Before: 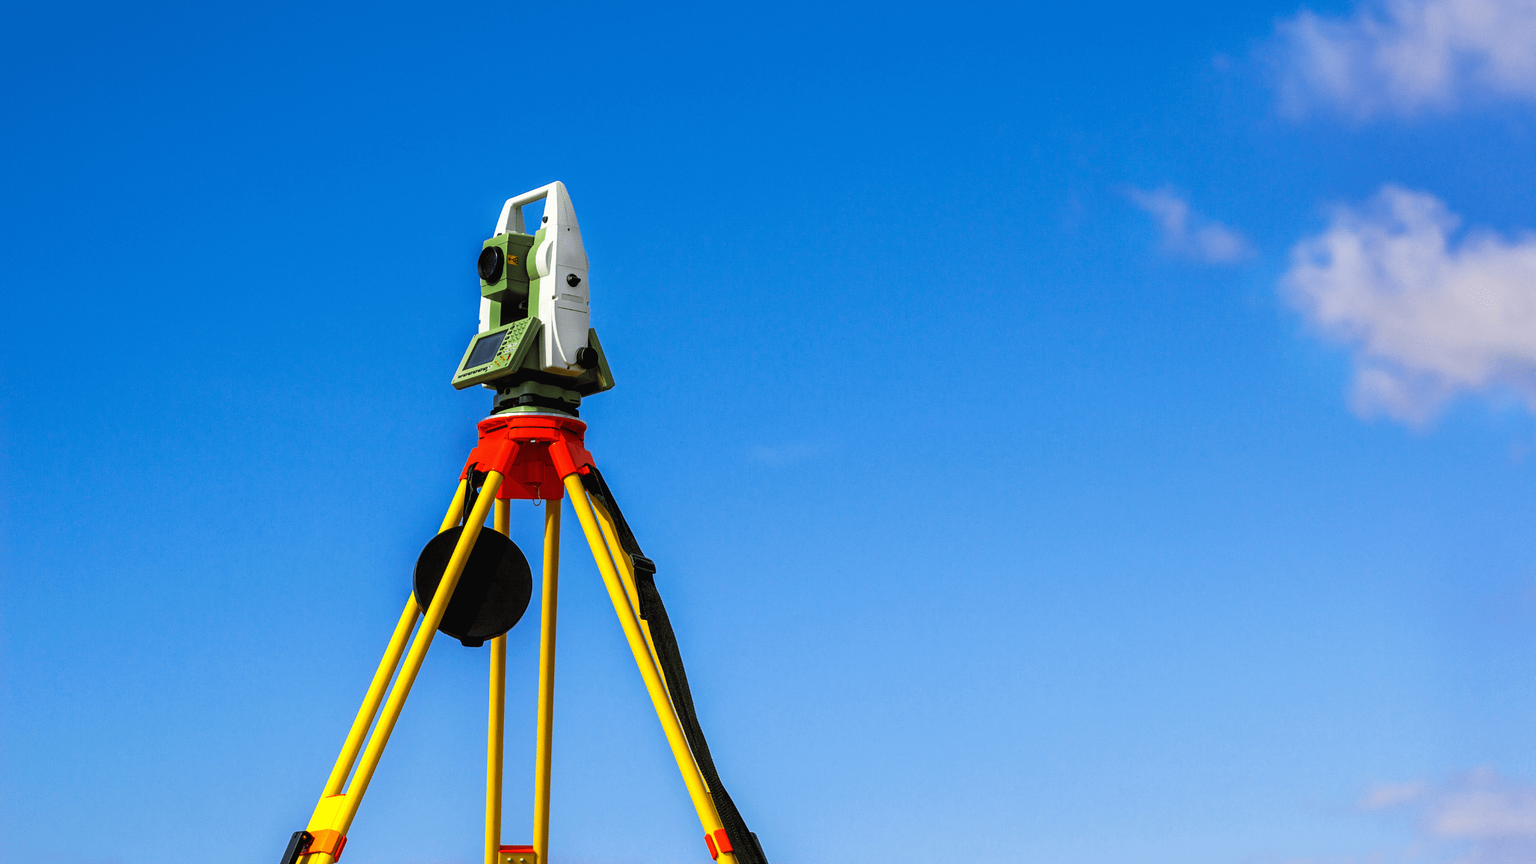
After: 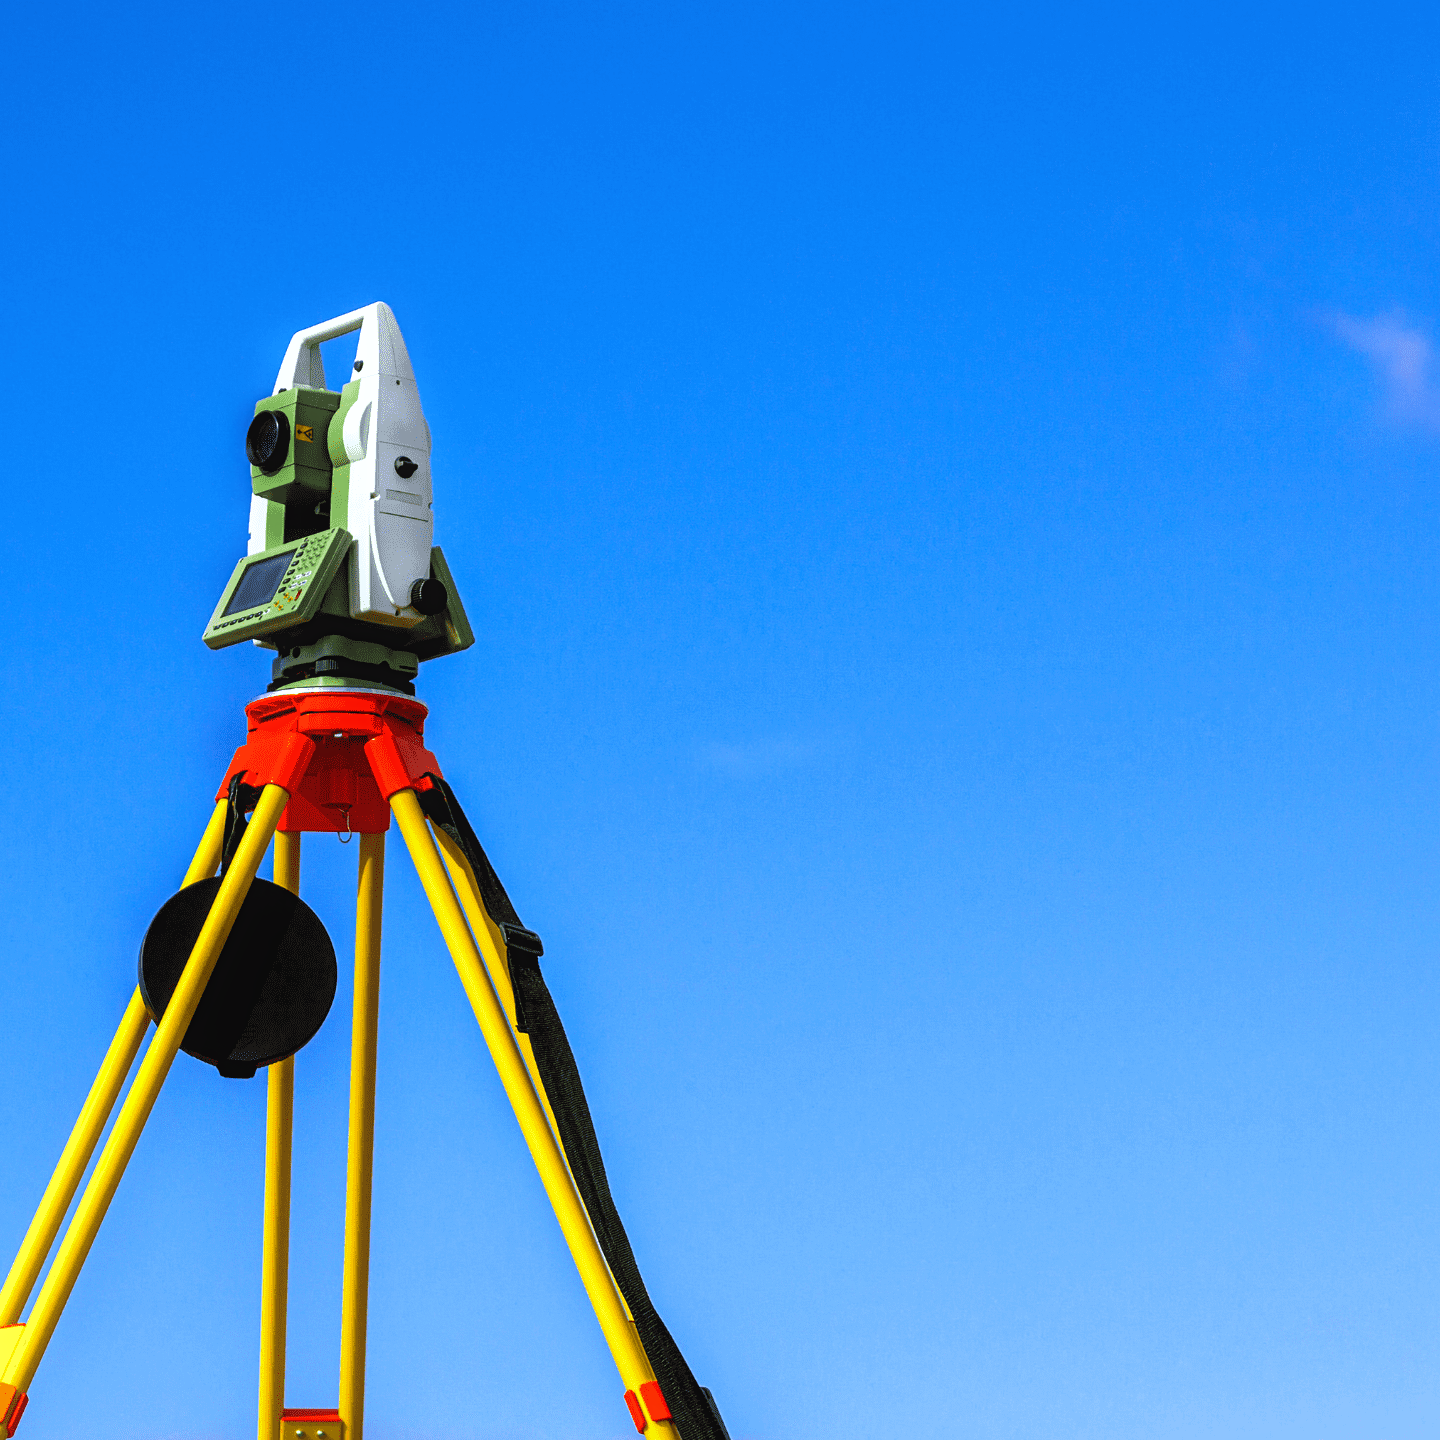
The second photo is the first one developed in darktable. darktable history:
crop: left 21.496%, right 22.254%
contrast equalizer: y [[0.5, 0.5, 0.468, 0.5, 0.5, 0.5], [0.5 ×6], [0.5 ×6], [0 ×6], [0 ×6]]
white balance: red 0.954, blue 1.079
shadows and highlights: shadows 10, white point adjustment 1, highlights -40
exposure: exposure 0.197 EV, compensate highlight preservation false
